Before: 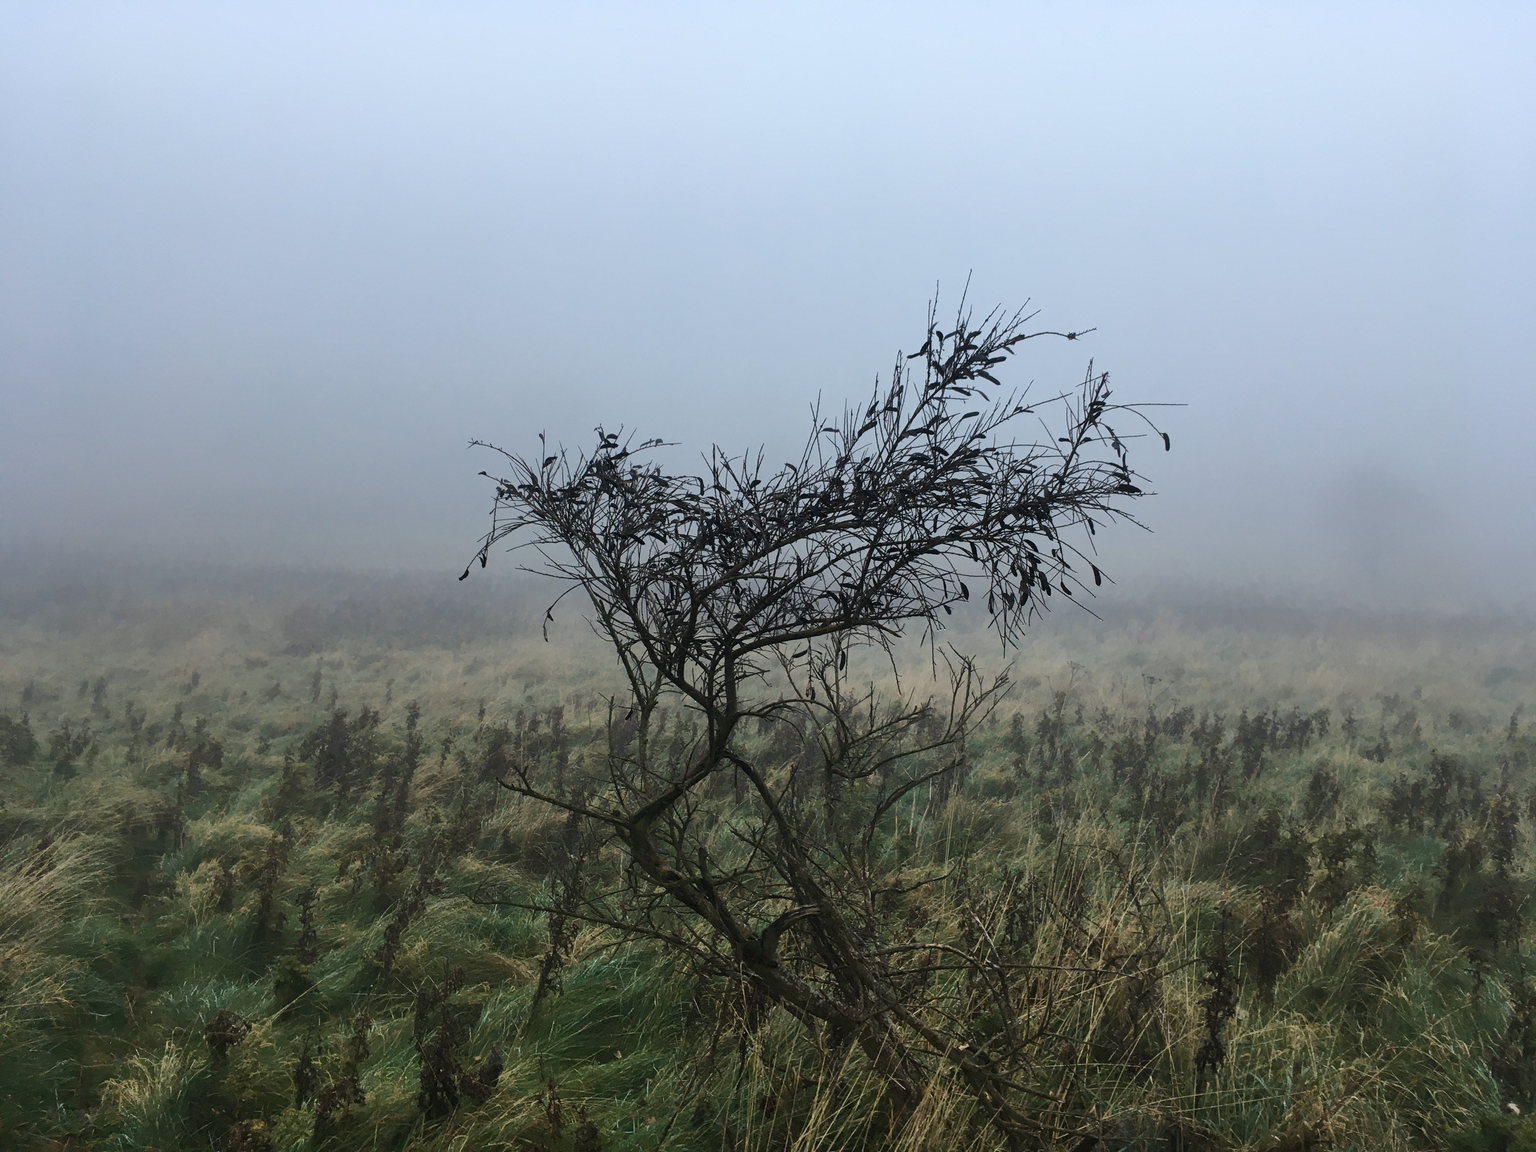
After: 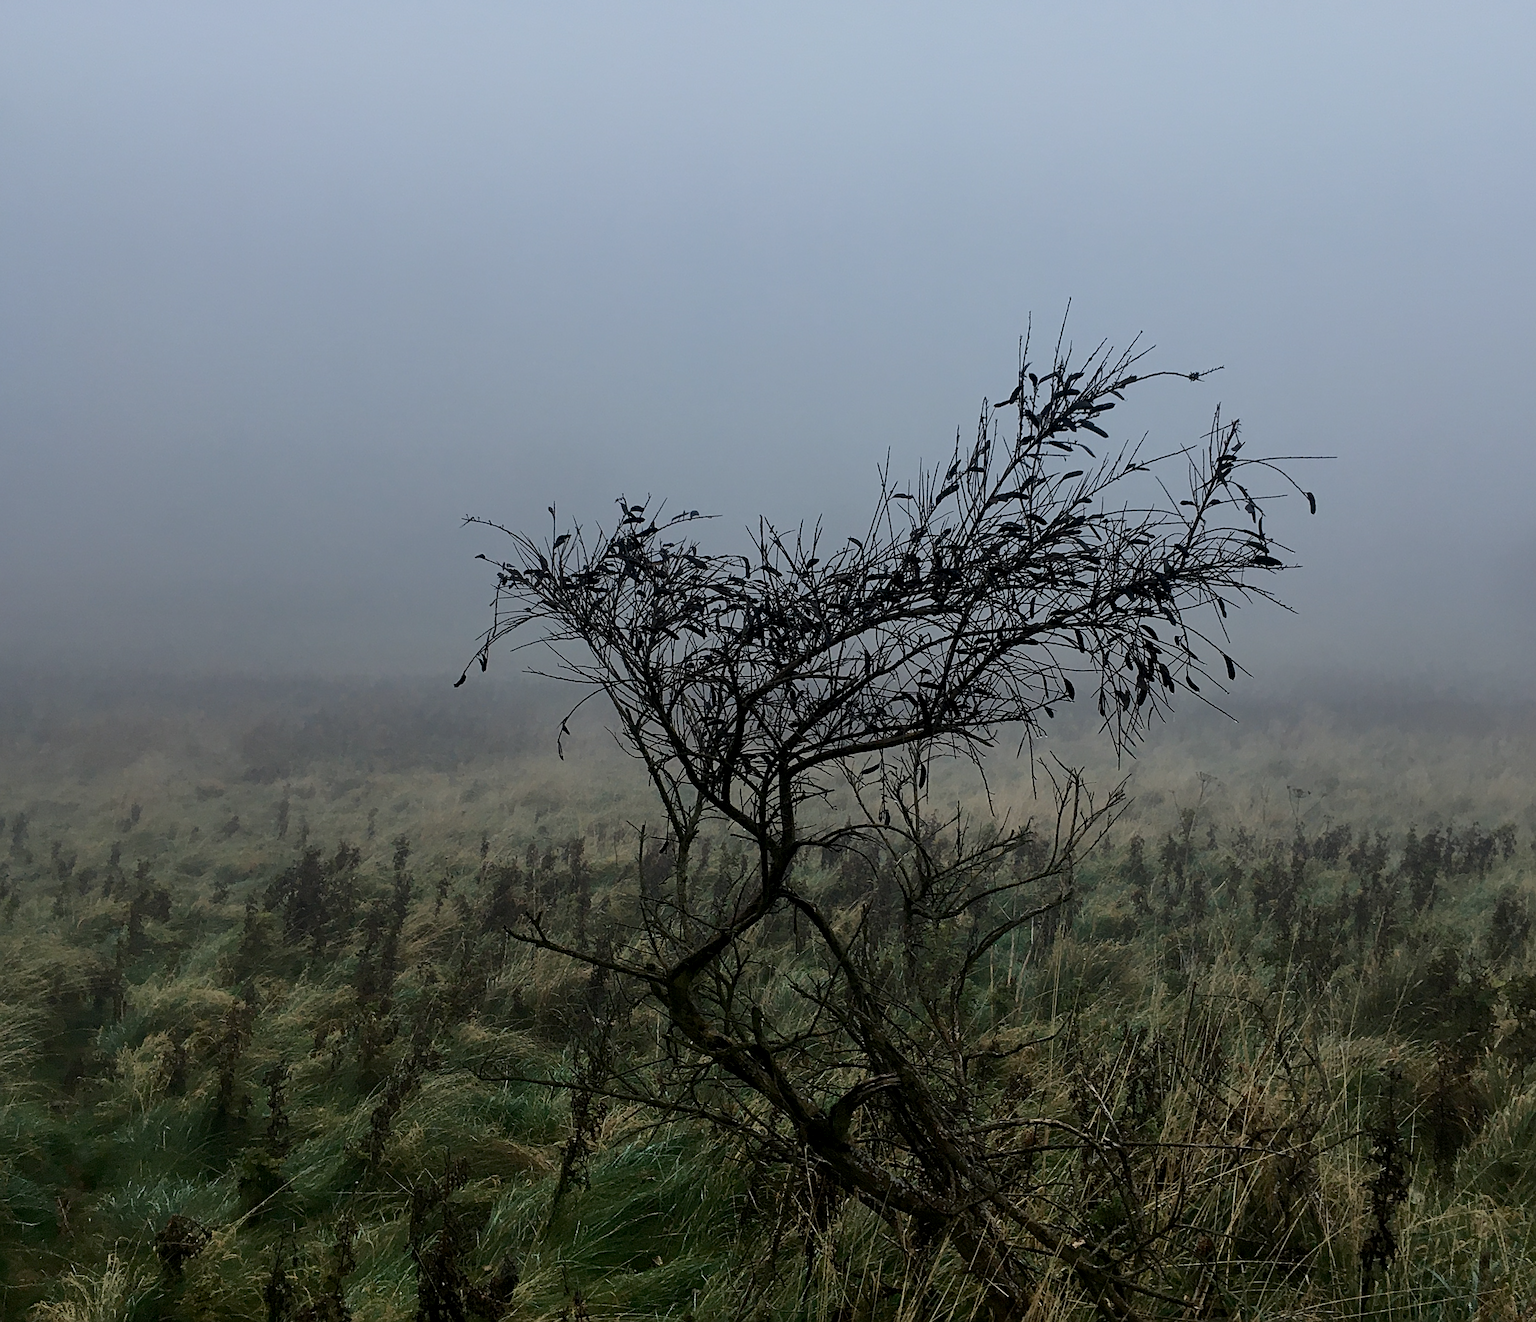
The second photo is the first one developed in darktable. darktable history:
crop and rotate: angle 1.05°, left 4.548%, top 0.698%, right 11.262%, bottom 2.668%
sharpen: radius 2.77
exposure: black level correction 0.009, exposure -0.624 EV, compensate highlight preservation false
